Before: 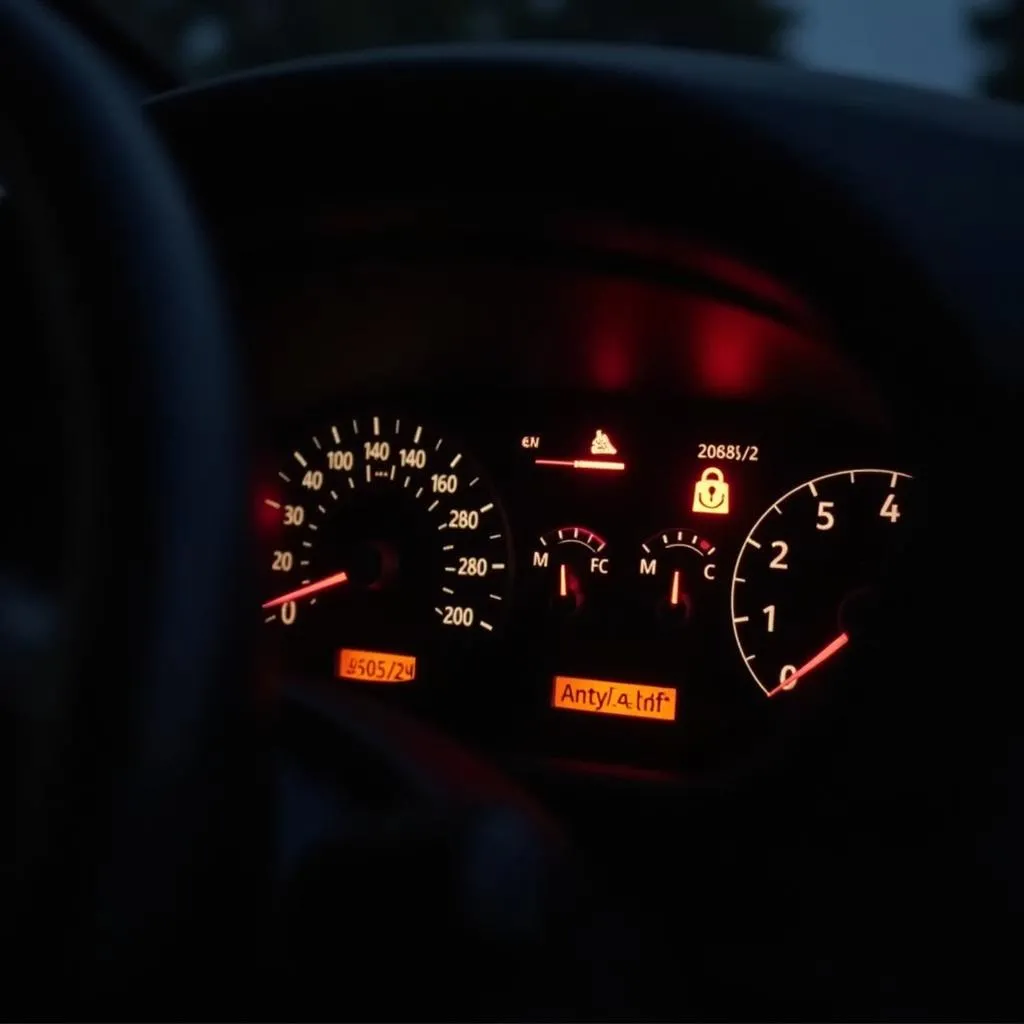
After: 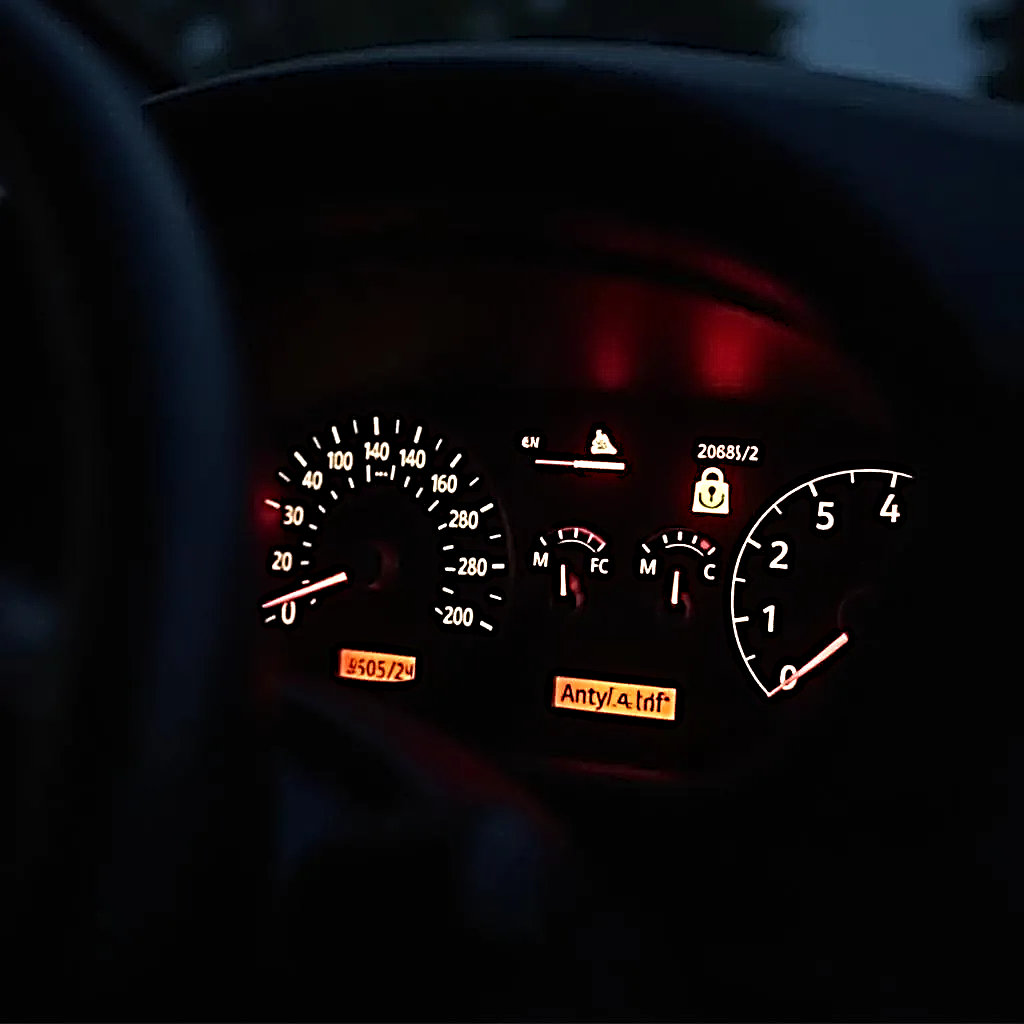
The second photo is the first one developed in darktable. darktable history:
sharpen: radius 4.052, amount 1.987
levels: mode automatic, black 0.079%
tone equalizer: smoothing diameter 24.92%, edges refinement/feathering 9.57, preserve details guided filter
